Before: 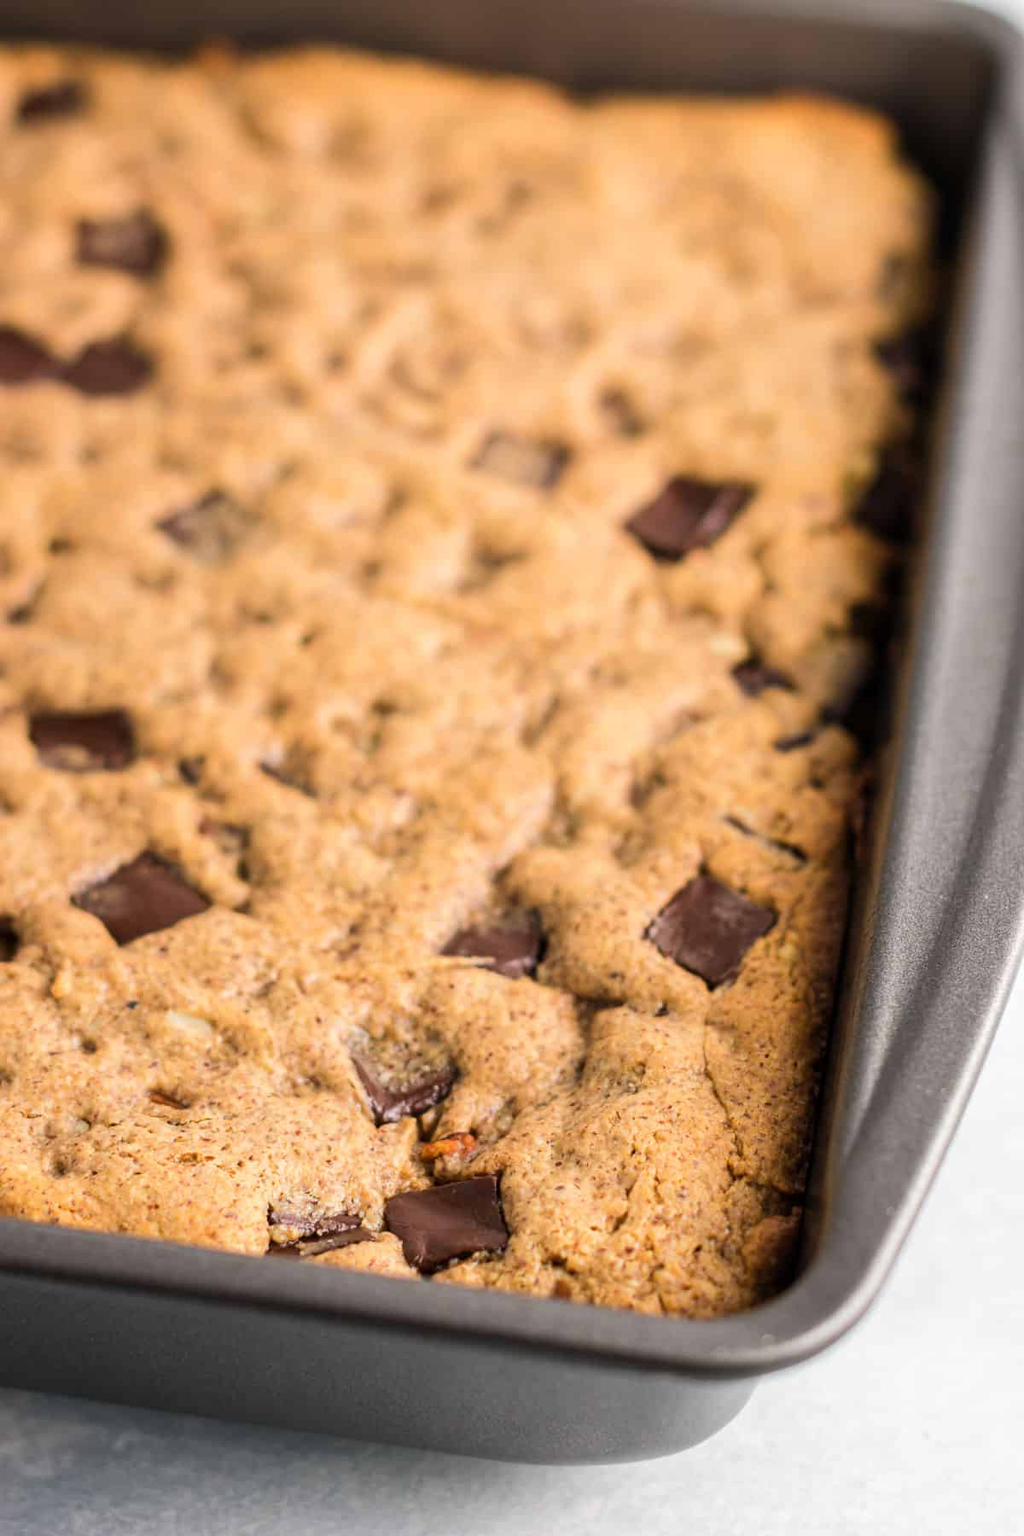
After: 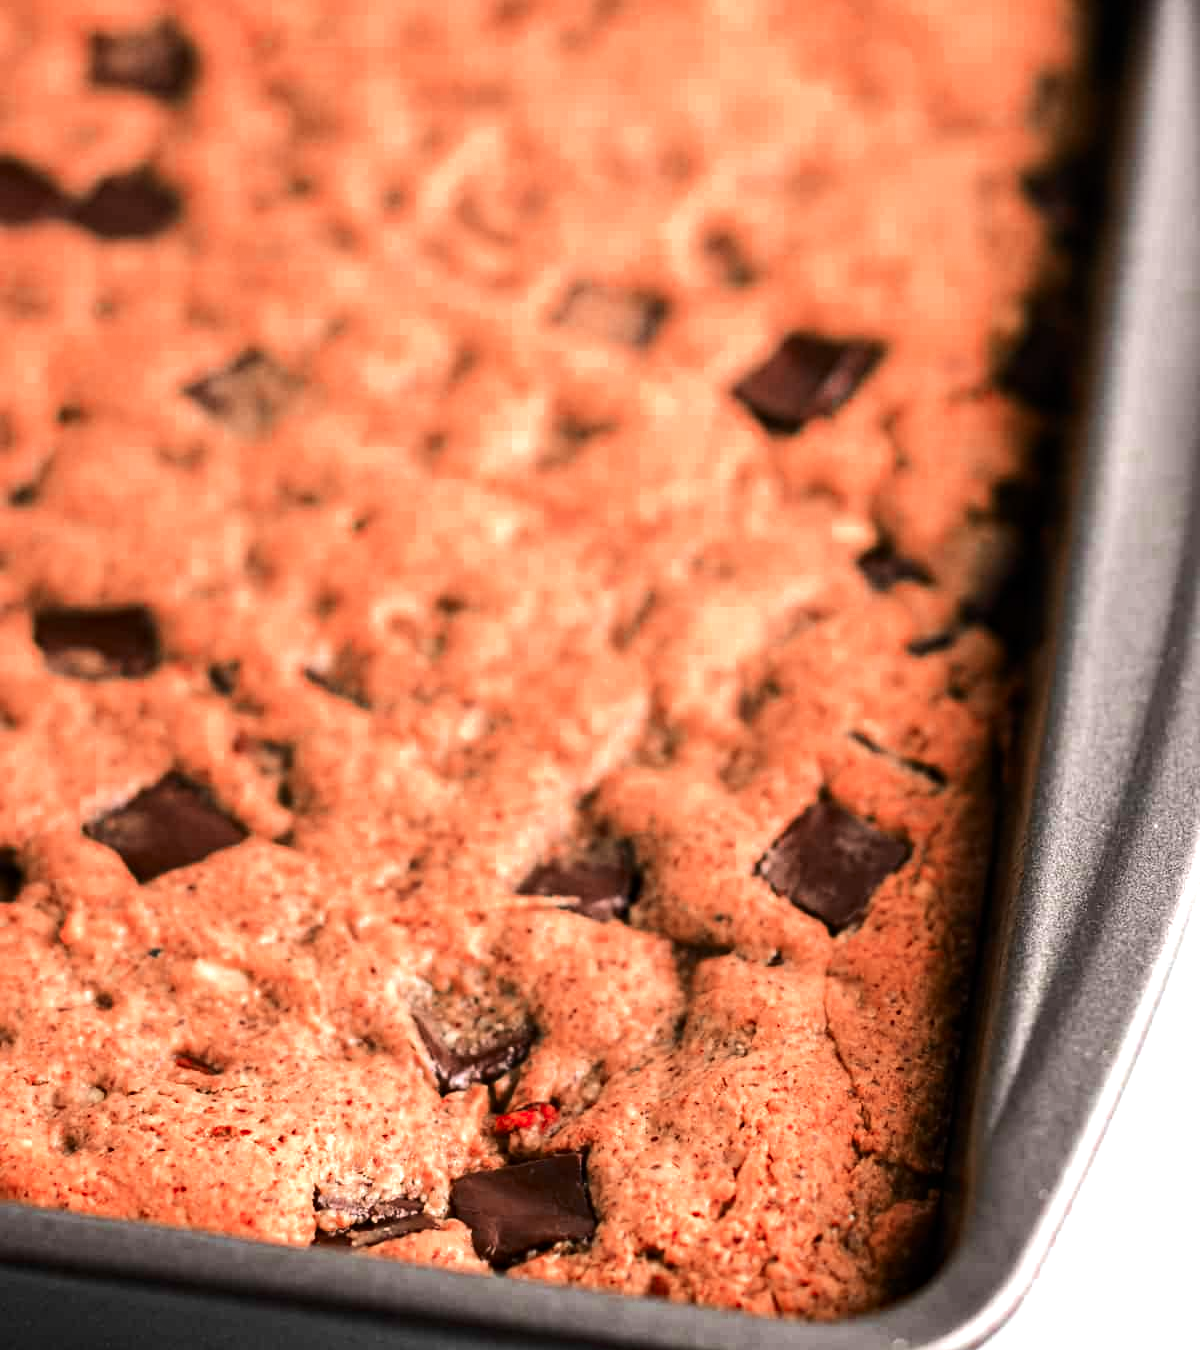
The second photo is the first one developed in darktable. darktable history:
tone equalizer: -8 EV -1.08 EV, -7 EV -1.01 EV, -6 EV -0.867 EV, -5 EV -0.578 EV, -3 EV 0.578 EV, -2 EV 0.867 EV, -1 EV 1.01 EV, +0 EV 1.08 EV, edges refinement/feathering 500, mask exposure compensation -1.57 EV, preserve details no
color zones: curves: ch0 [(0, 0.299) (0.25, 0.383) (0.456, 0.352) (0.736, 0.571)]; ch1 [(0, 0.63) (0.151, 0.568) (0.254, 0.416) (0.47, 0.558) (0.732, 0.37) (0.909, 0.492)]; ch2 [(0.004, 0.604) (0.158, 0.443) (0.257, 0.403) (0.761, 0.468)]
crop and rotate: top 12.5%, bottom 12.5%
white balance: emerald 1
haze removal: compatibility mode true, adaptive false
